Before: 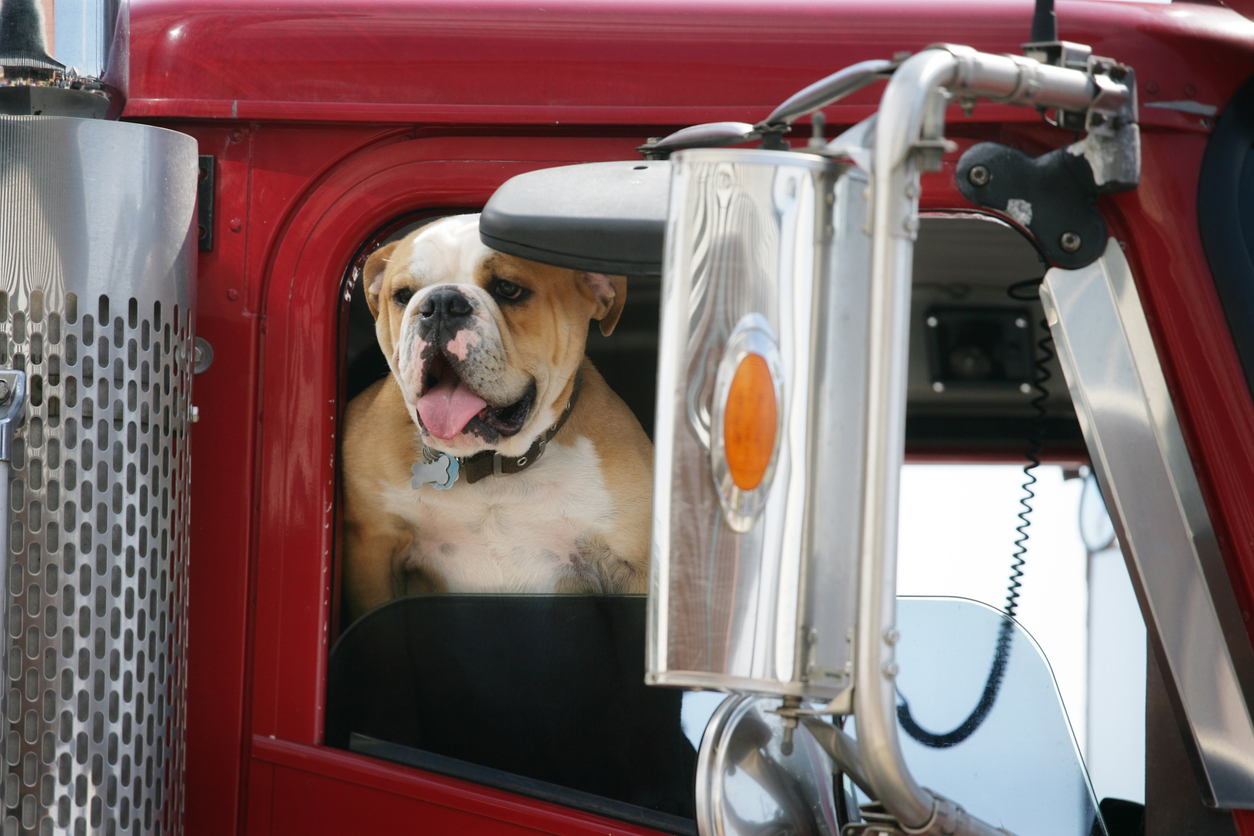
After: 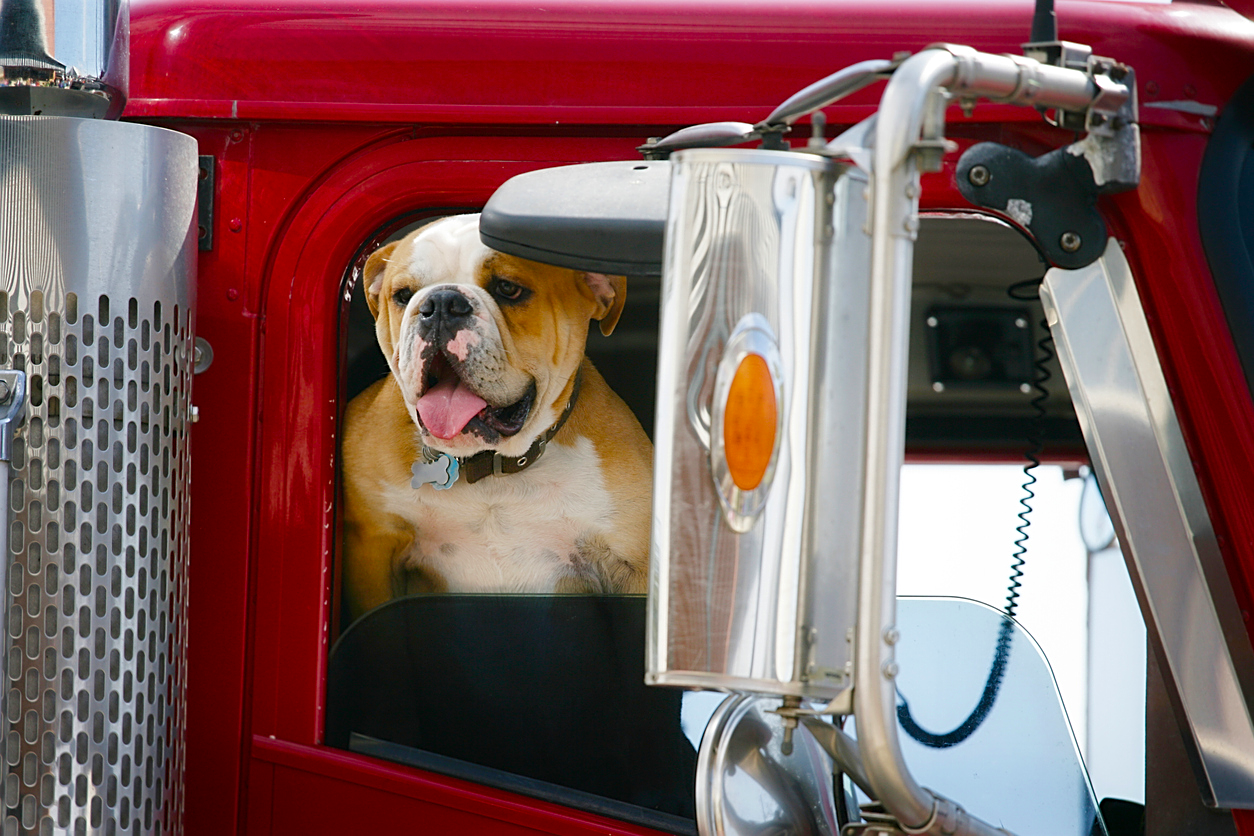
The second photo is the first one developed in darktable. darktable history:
sharpen: on, module defaults
color balance rgb: power › hue 72.73°, perceptual saturation grading › global saturation 23.492%, perceptual saturation grading › highlights -24.336%, perceptual saturation grading › mid-tones 24.389%, perceptual saturation grading › shadows 40.25%, global vibrance 20%
